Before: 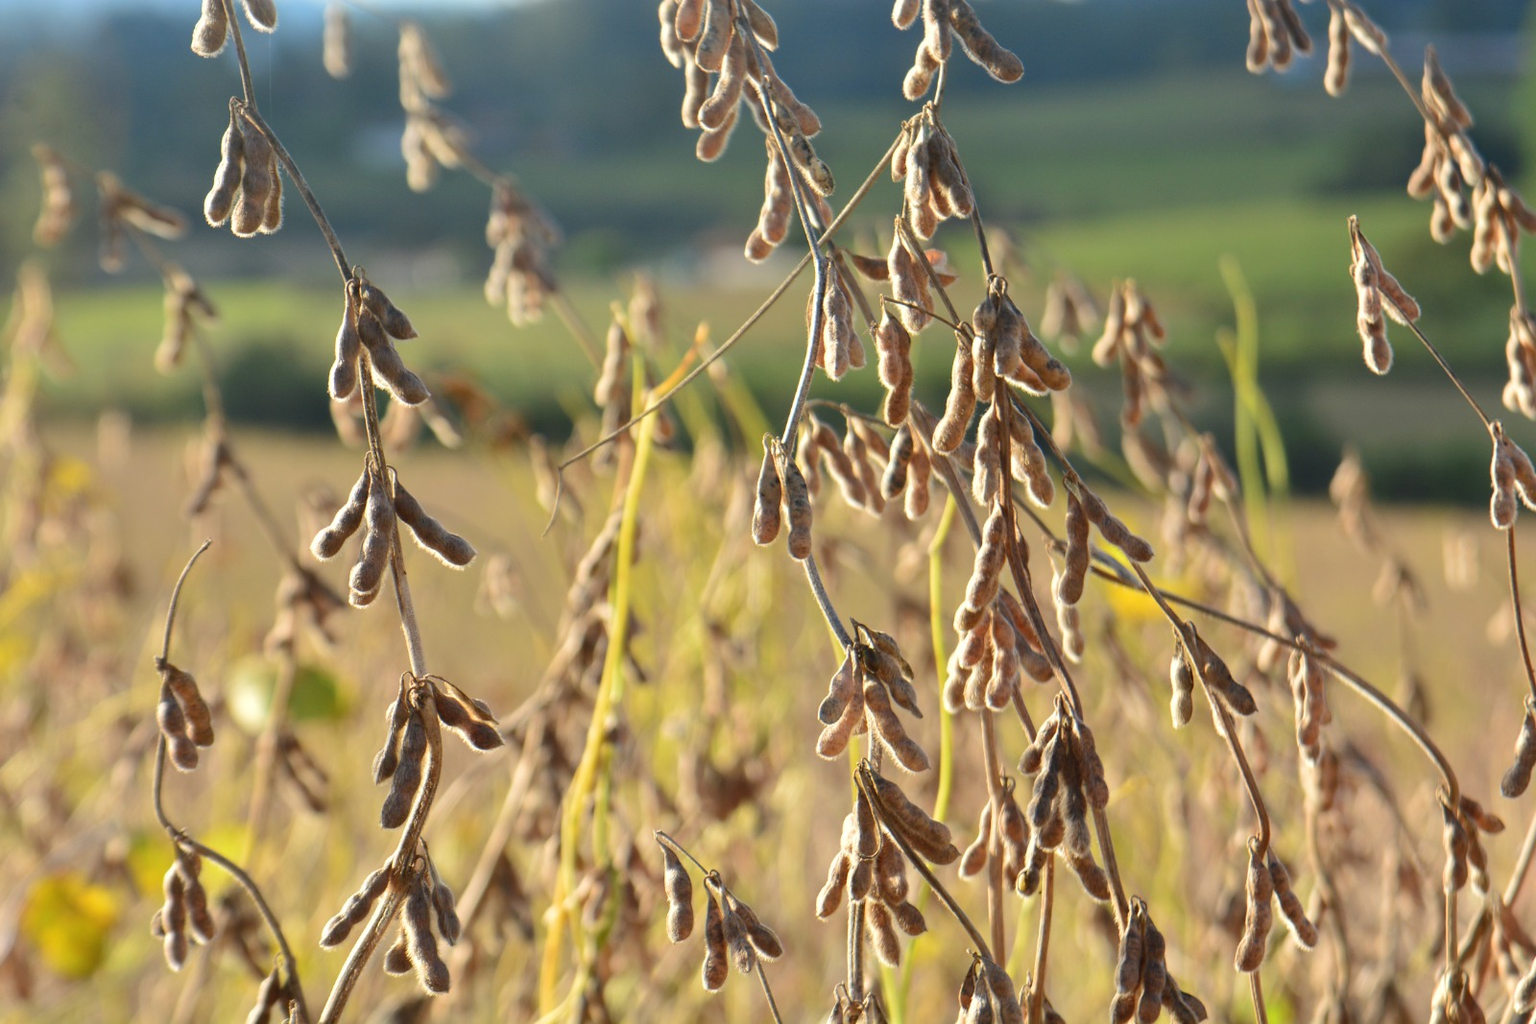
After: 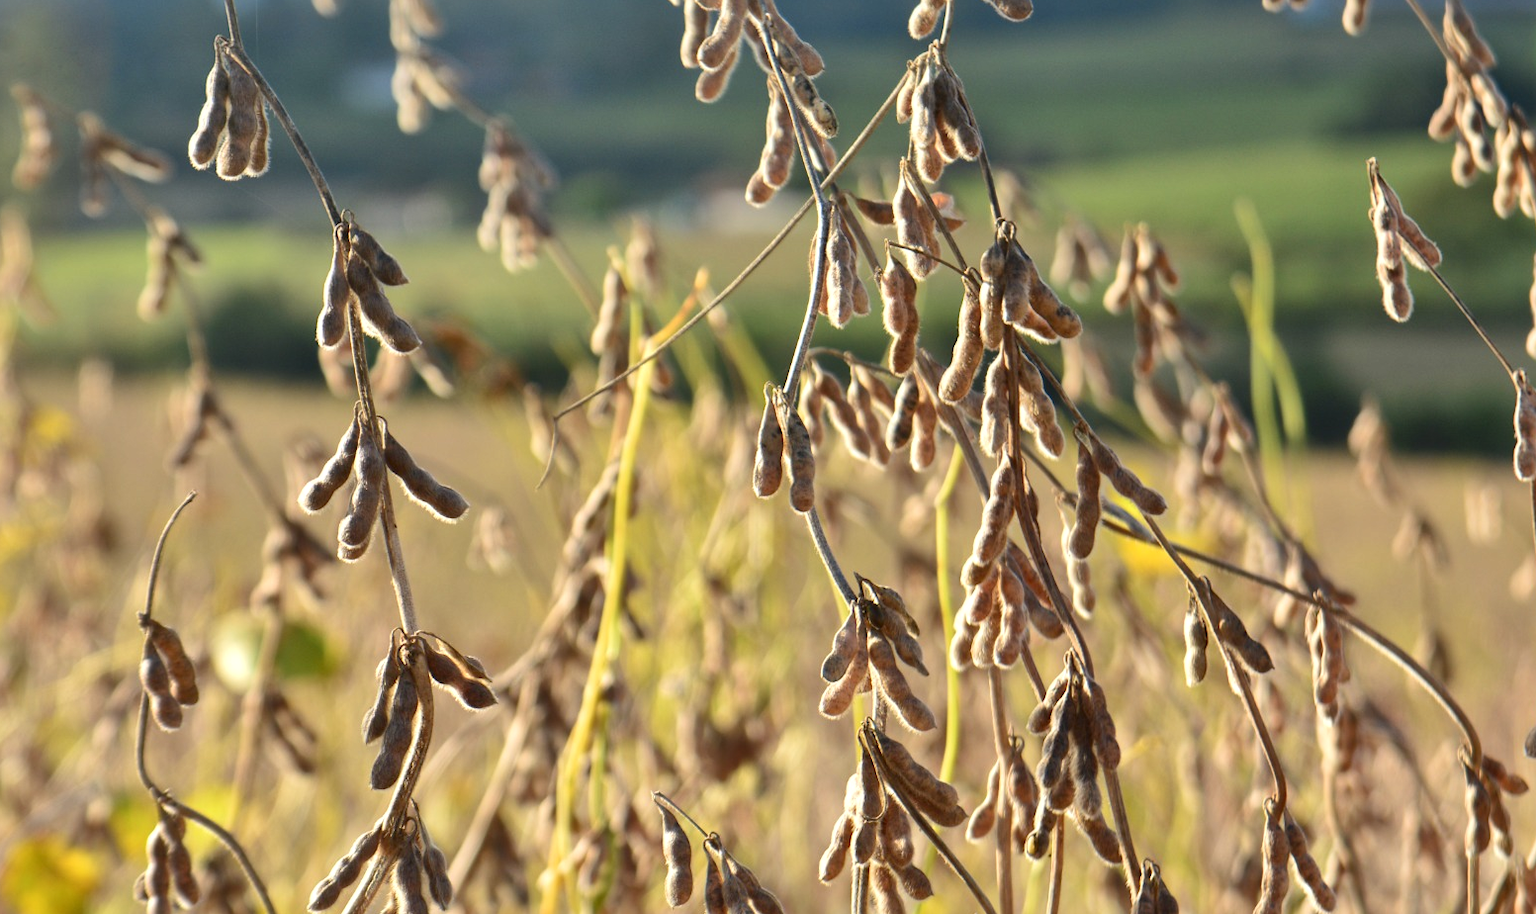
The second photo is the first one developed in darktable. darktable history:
crop: left 1.404%, top 6.111%, right 1.474%, bottom 7.113%
local contrast: mode bilateral grid, contrast 19, coarseness 49, detail 141%, midtone range 0.2
